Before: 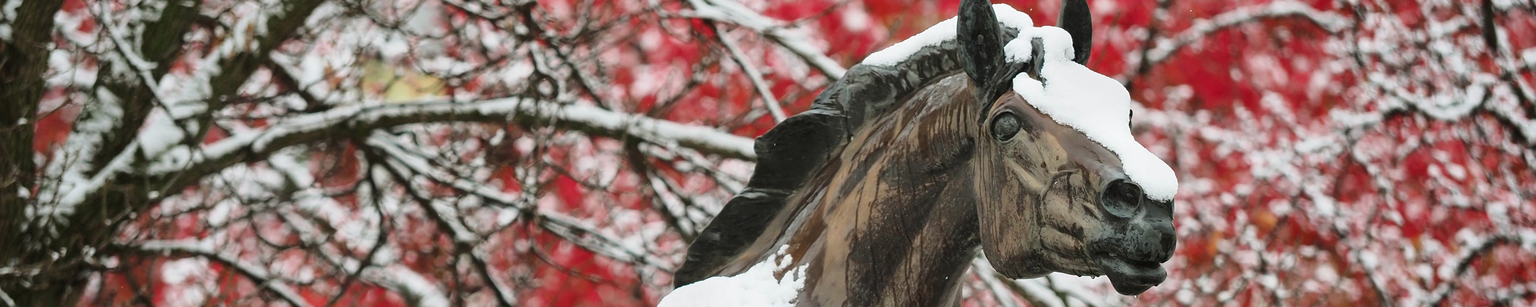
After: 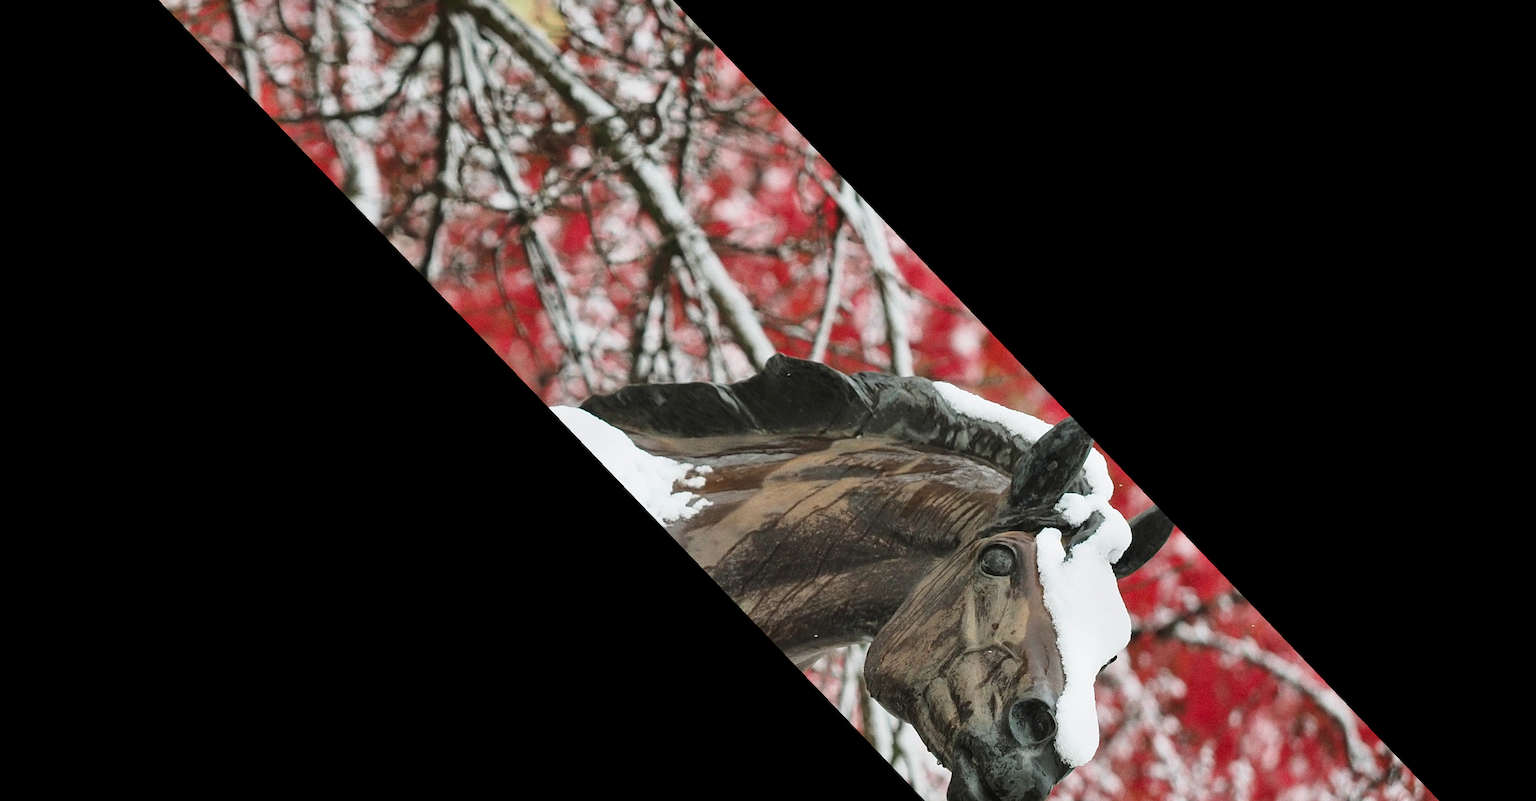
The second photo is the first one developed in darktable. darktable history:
rotate and perspective: automatic cropping off
shadows and highlights: shadows 29.61, highlights -30.47, low approximation 0.01, soften with gaussian
grain: on, module defaults
crop and rotate: angle -46.26°, top 16.234%, right 0.912%, bottom 11.704%
